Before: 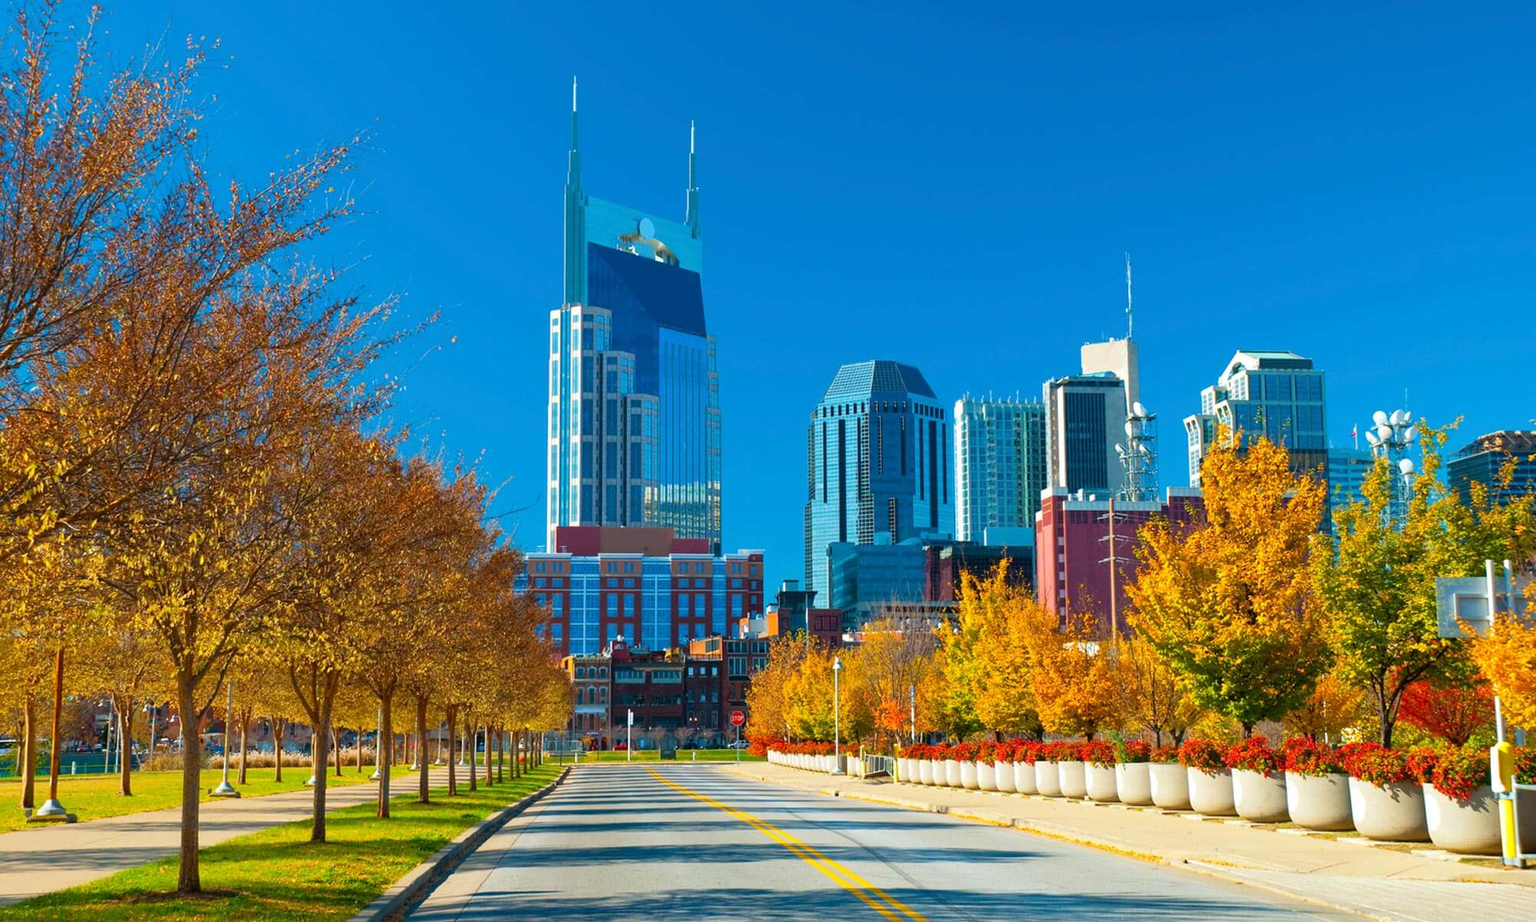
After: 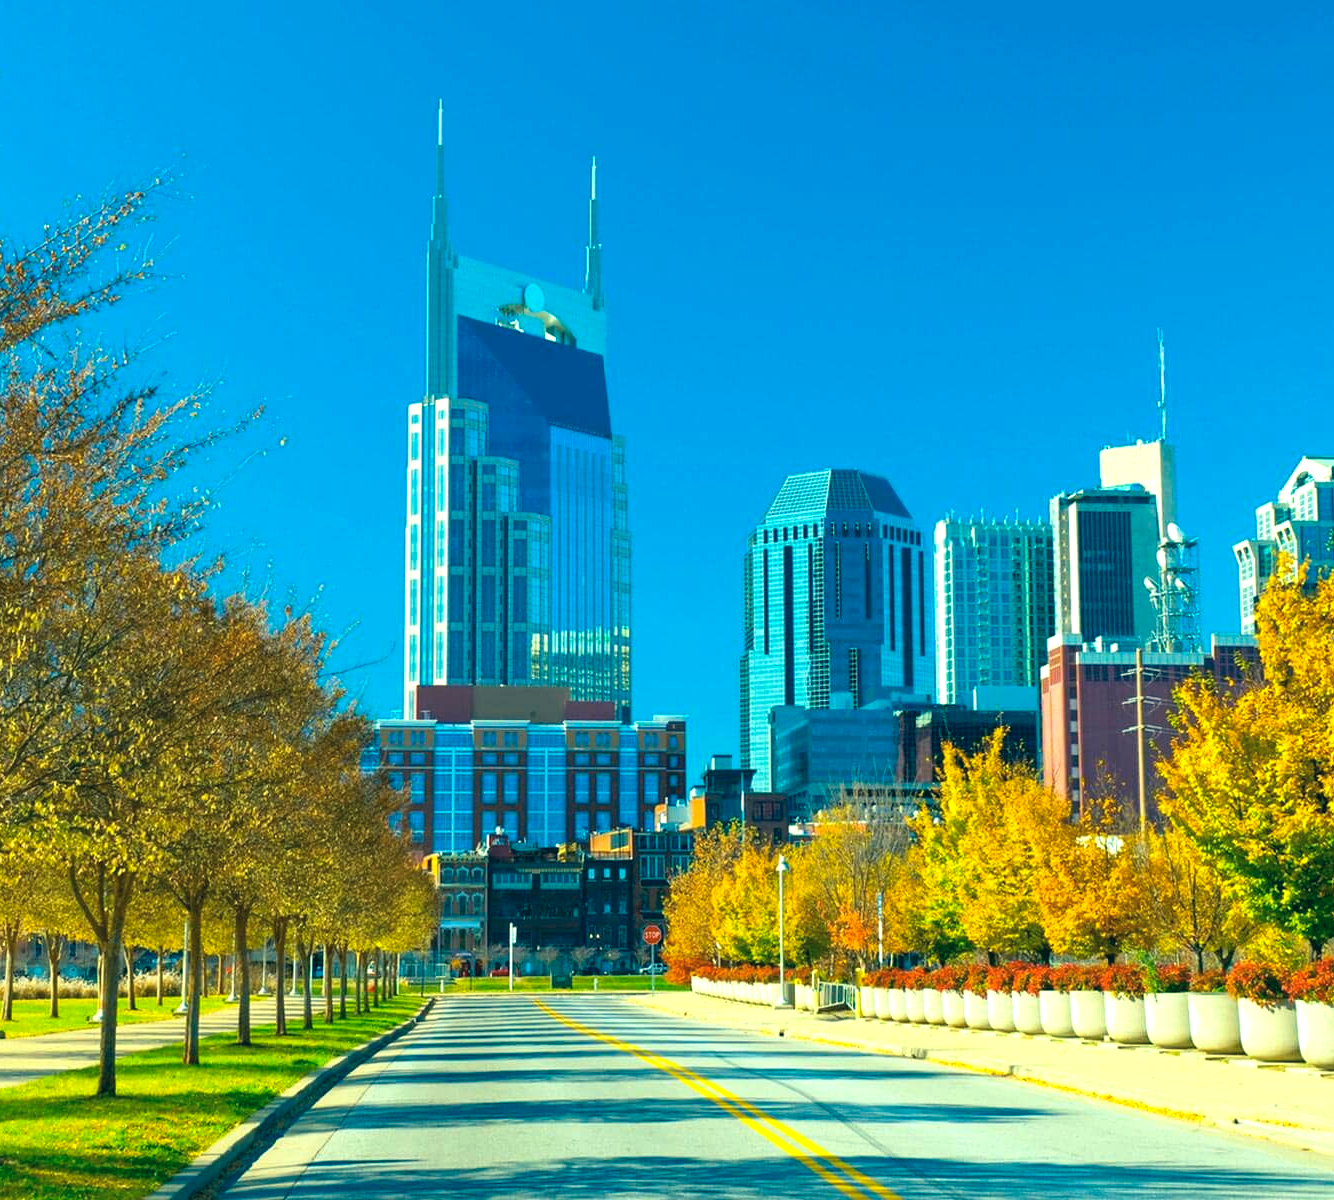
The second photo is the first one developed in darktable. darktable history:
color balance rgb: highlights gain › chroma 1.563%, highlights gain › hue 55.13°, white fulcrum 1.01 EV, perceptual saturation grading › global saturation -0.066%, contrast 5.233%
crop: left 15.431%, right 17.844%
color correction: highlights a* -19.33, highlights b* 9.8, shadows a* -20.5, shadows b* -10.77
exposure: exposure 0.4 EV, compensate highlight preservation false
